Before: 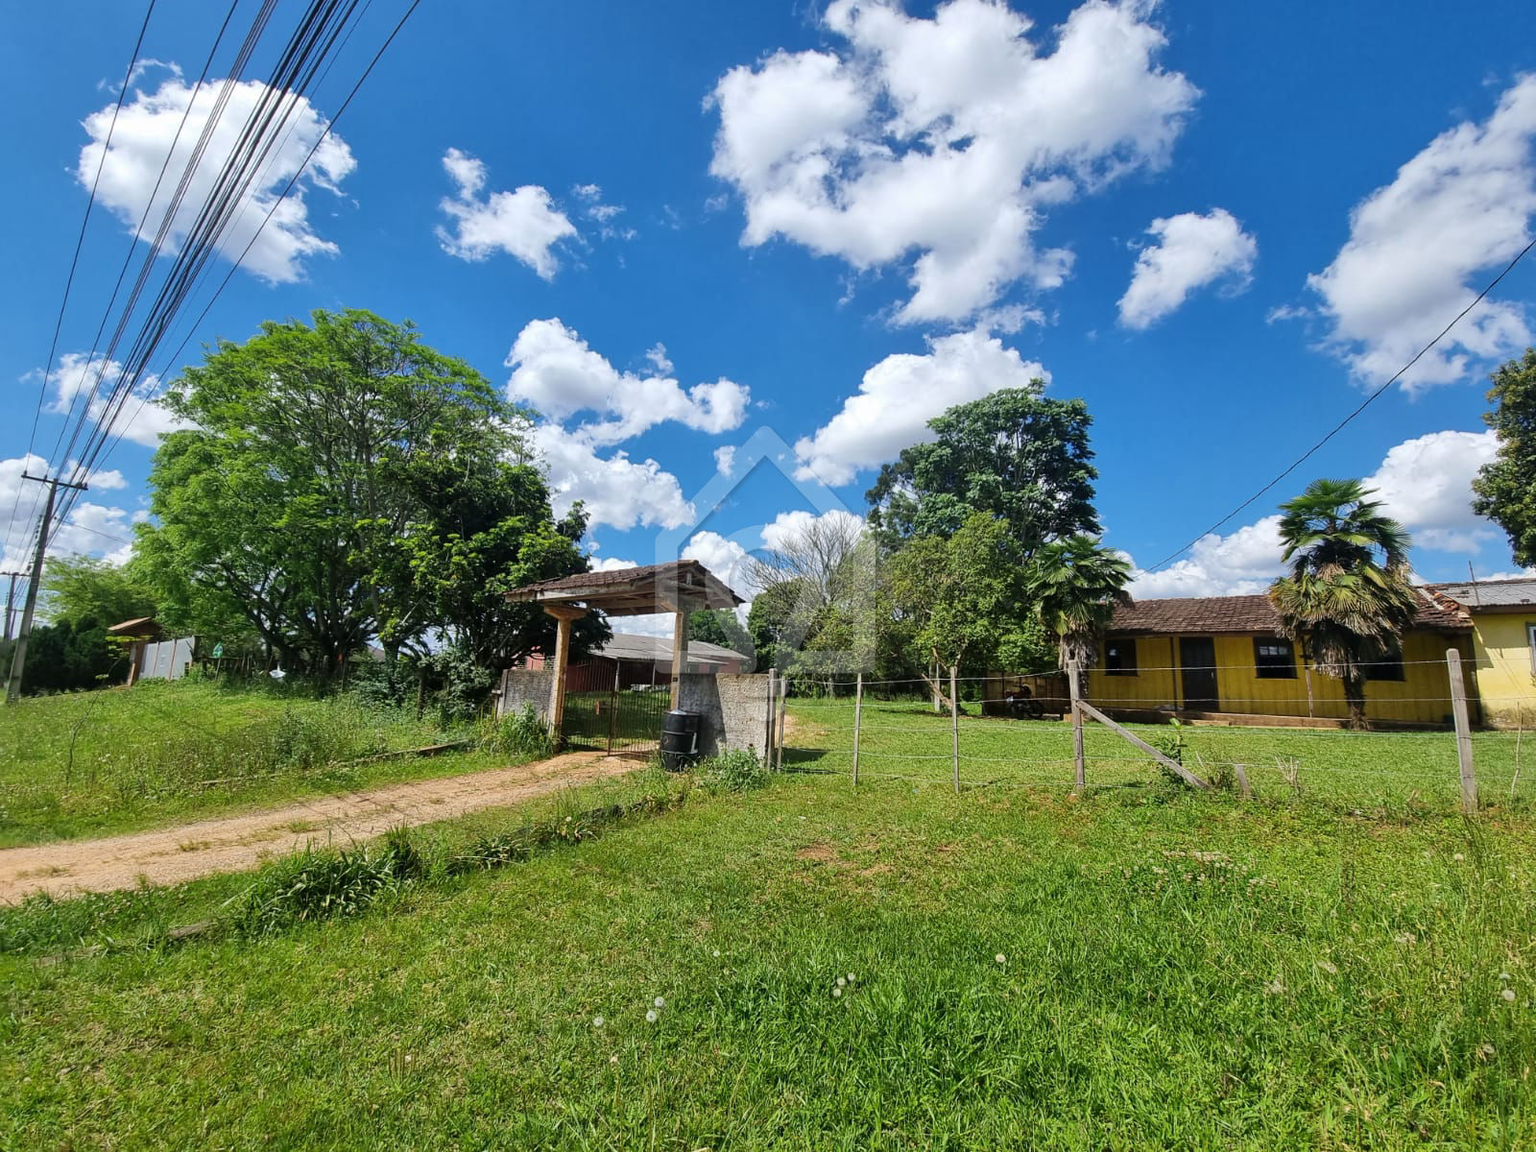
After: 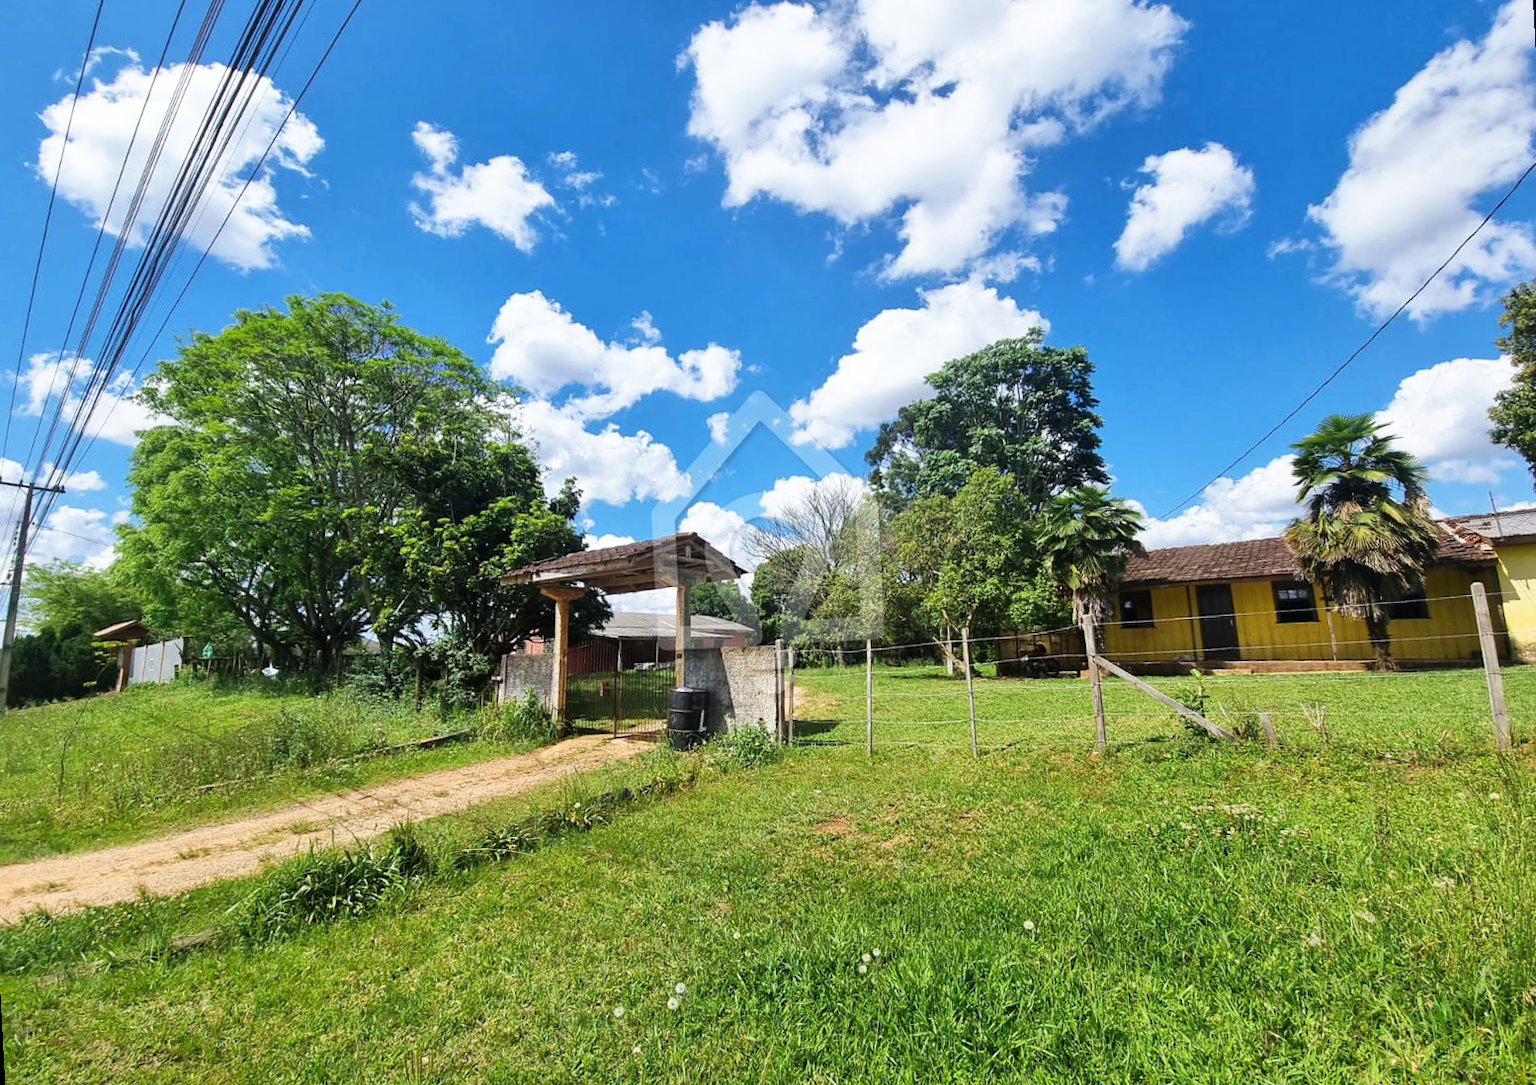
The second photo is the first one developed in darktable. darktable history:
base curve: curves: ch0 [(0, 0) (0.688, 0.865) (1, 1)], preserve colors none
rotate and perspective: rotation -3°, crop left 0.031, crop right 0.968, crop top 0.07, crop bottom 0.93
crop: top 0.05%, bottom 0.098%
